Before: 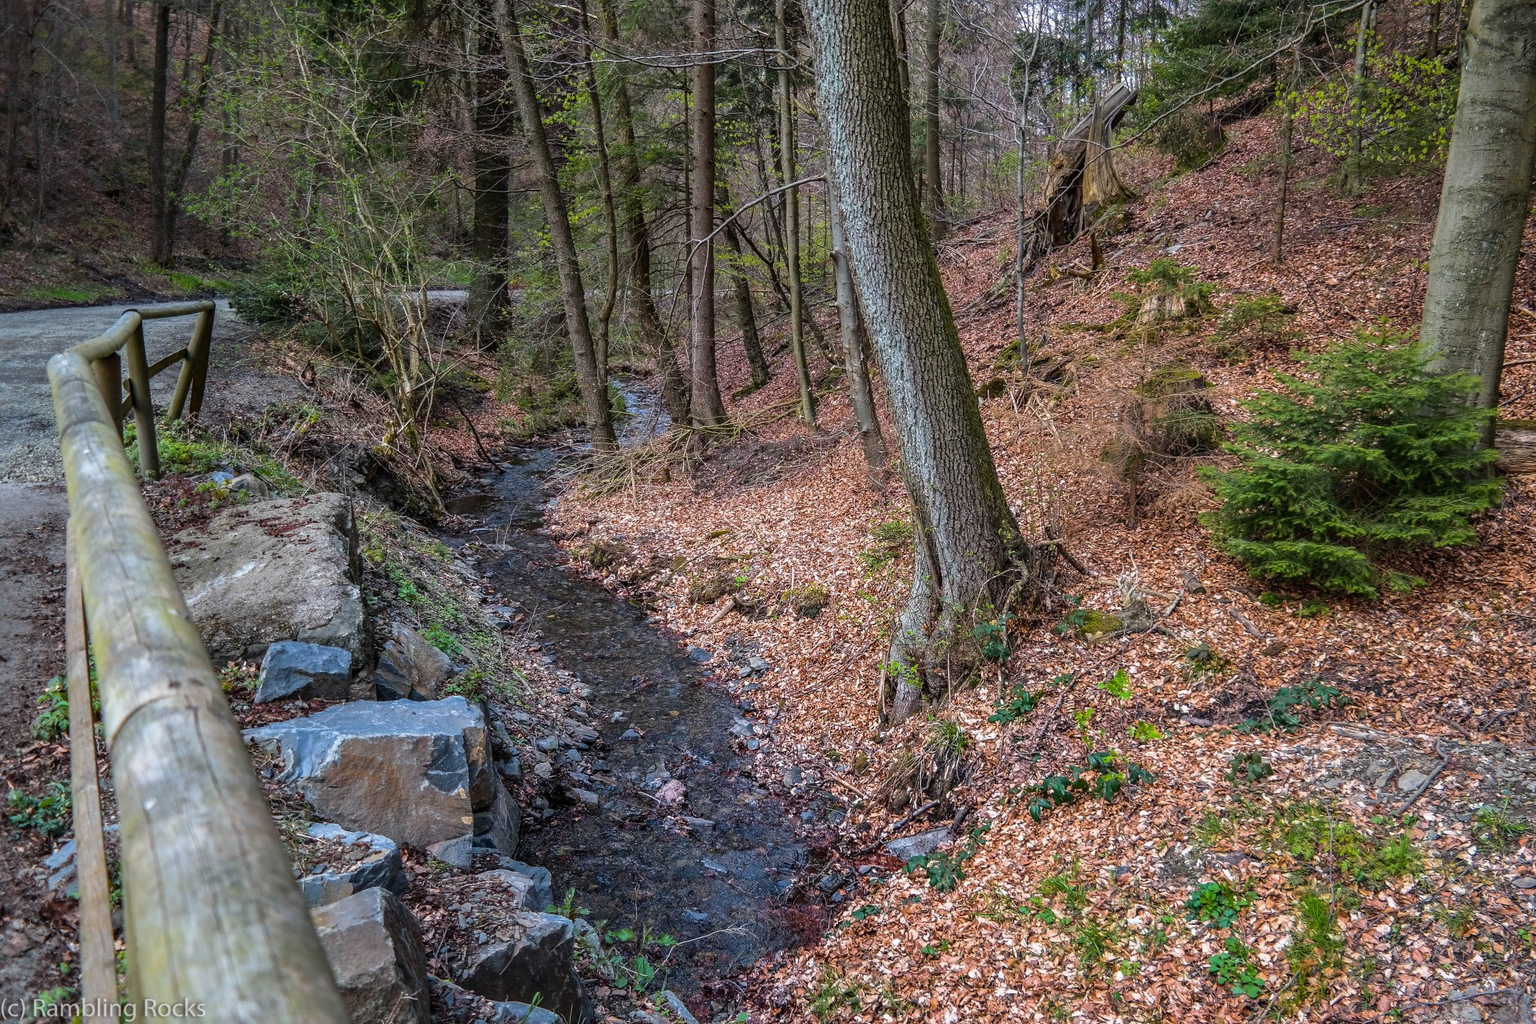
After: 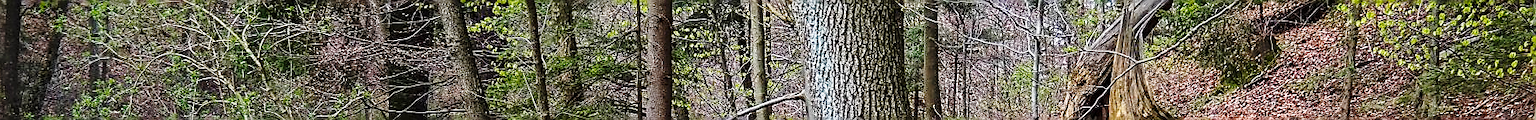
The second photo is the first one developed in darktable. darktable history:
crop and rotate: left 9.644%, top 9.491%, right 6.021%, bottom 80.509%
sharpen: radius 1.4, amount 1.25, threshold 0.7
base curve: curves: ch0 [(0, 0) (0.028, 0.03) (0.121, 0.232) (0.46, 0.748) (0.859, 0.968) (1, 1)], preserve colors none
